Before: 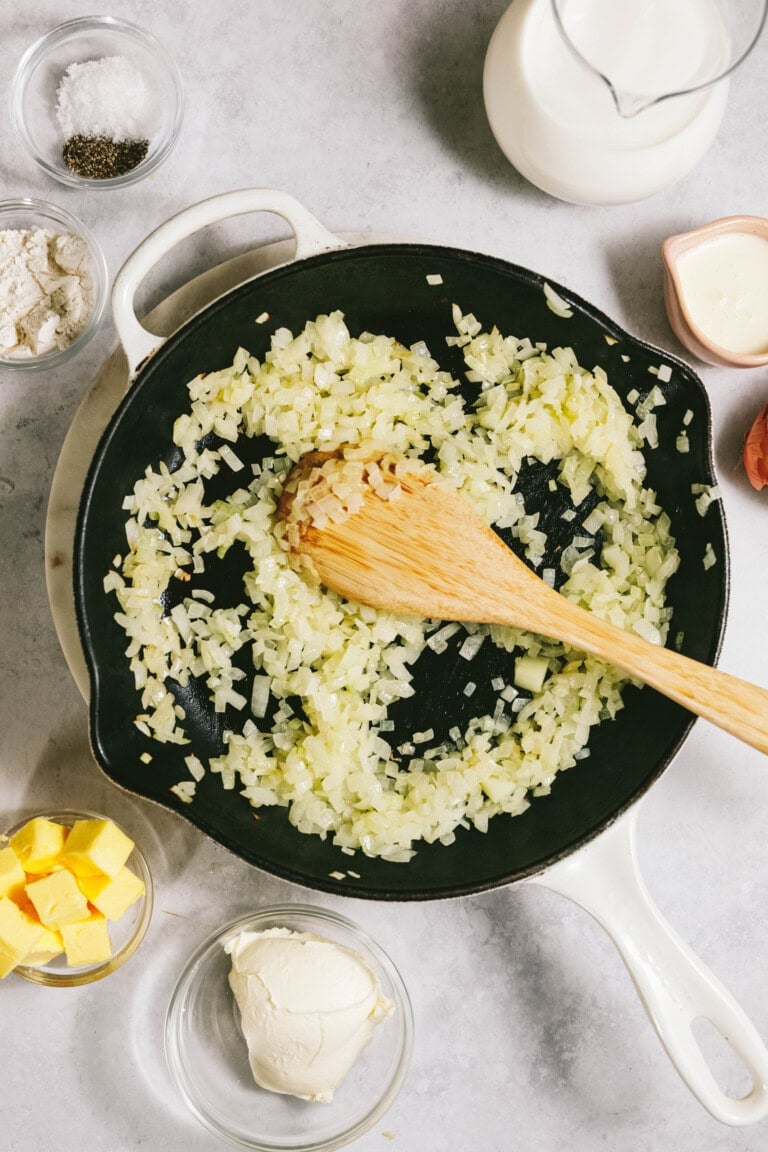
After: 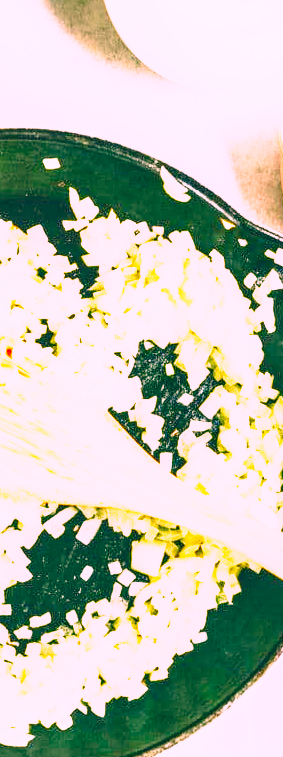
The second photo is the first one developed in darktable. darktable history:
crop and rotate: left 49.924%, top 10.091%, right 13.099%, bottom 24.148%
color correction: highlights a* 16.8, highlights b* 0.325, shadows a* -14.81, shadows b* -14.27, saturation 1.52
local contrast: detail 130%
base curve: curves: ch0 [(0, 0) (0.026, 0.03) (0.109, 0.232) (0.351, 0.748) (0.669, 0.968) (1, 1)], preserve colors none
exposure: black level correction 0.001, exposure 1.808 EV, compensate highlight preservation false
contrast equalizer: y [[0.5 ×6], [0.5 ×6], [0.5, 0.5, 0.501, 0.545, 0.707, 0.863], [0 ×6], [0 ×6]]
